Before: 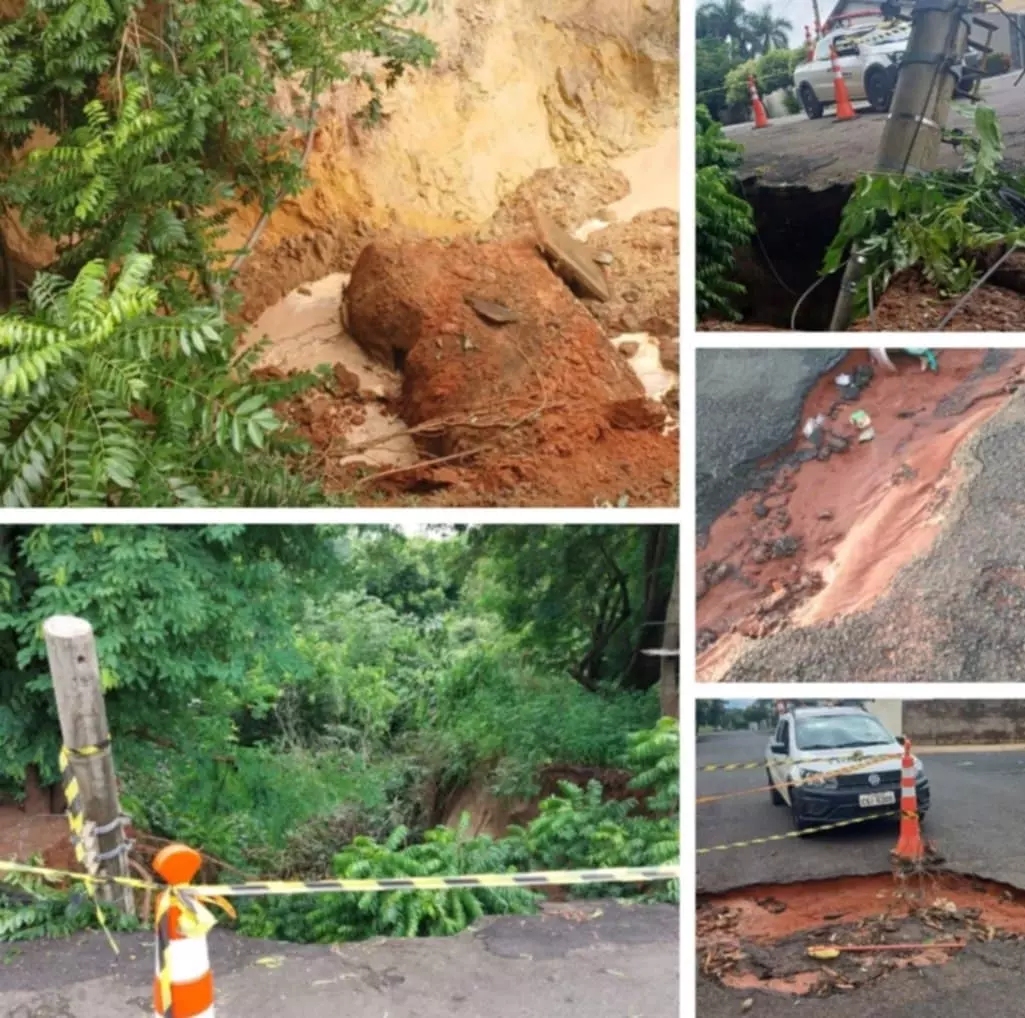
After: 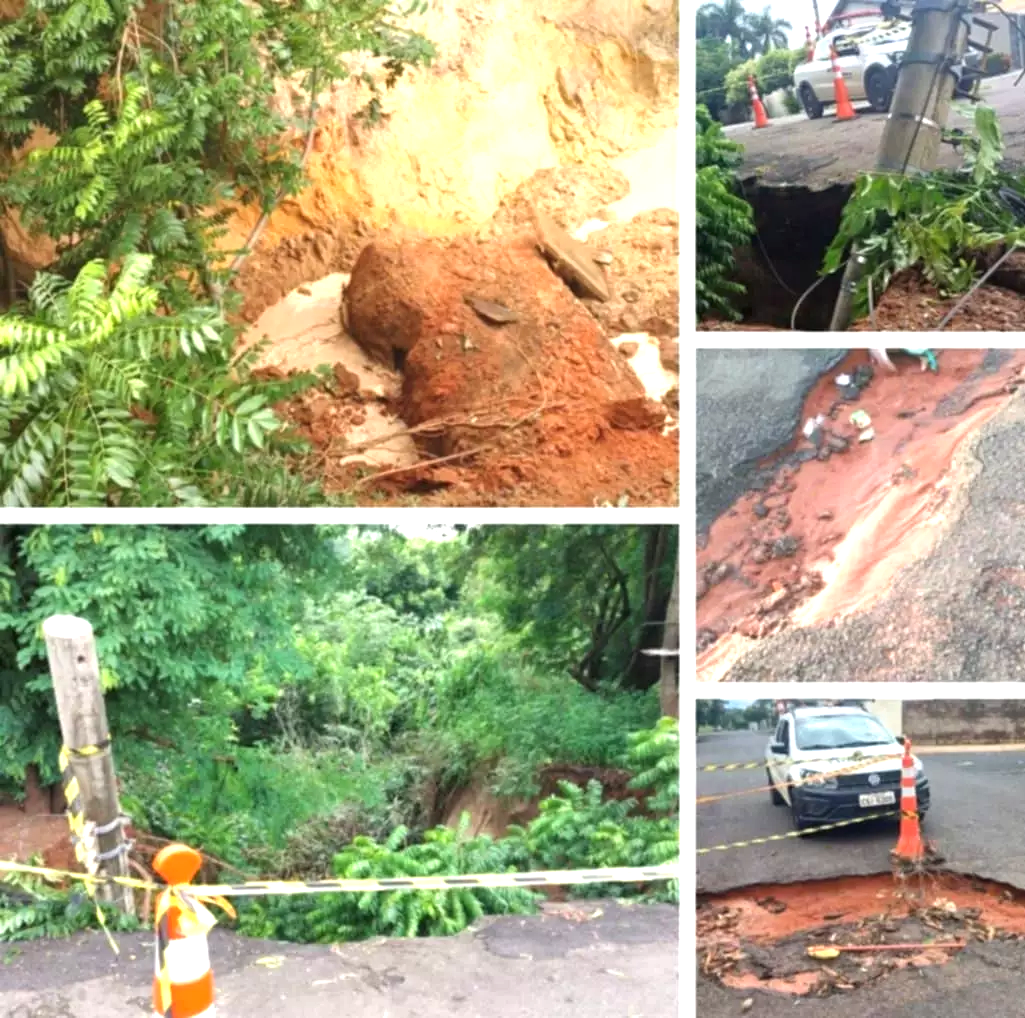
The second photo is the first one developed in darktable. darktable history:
exposure: black level correction -0.001, exposure 0.908 EV, compensate highlight preservation false
